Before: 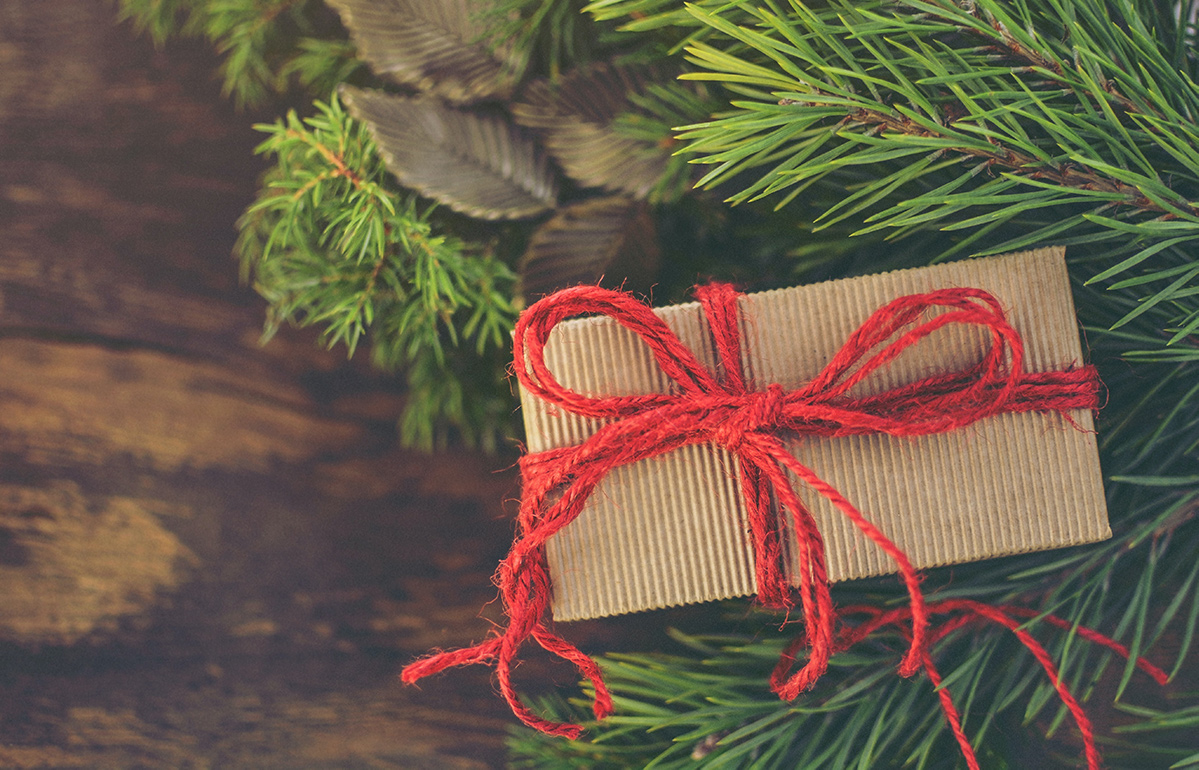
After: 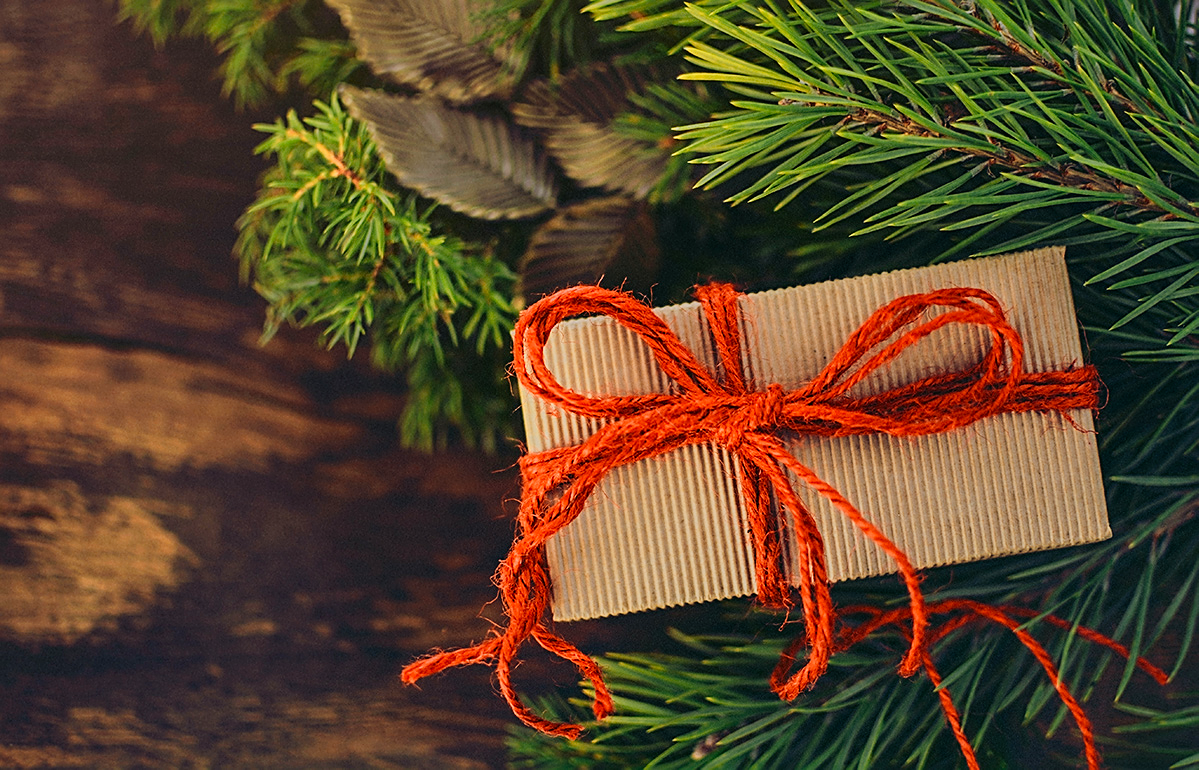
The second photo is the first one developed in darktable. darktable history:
color zones: curves: ch0 [(0.018, 0.548) (0.197, 0.654) (0.425, 0.447) (0.605, 0.658) (0.732, 0.579)]; ch1 [(0.105, 0.531) (0.224, 0.531) (0.386, 0.39) (0.618, 0.456) (0.732, 0.456) (0.956, 0.421)]; ch2 [(0.039, 0.583) (0.215, 0.465) (0.399, 0.544) (0.465, 0.548) (0.614, 0.447) (0.724, 0.43) (0.882, 0.623) (0.956, 0.632)]
color correction: saturation 1.34
sharpen: on, module defaults
filmic rgb: middle gray luminance 29%, black relative exposure -10.3 EV, white relative exposure 5.5 EV, threshold 6 EV, target black luminance 0%, hardness 3.95, latitude 2.04%, contrast 1.132, highlights saturation mix 5%, shadows ↔ highlights balance 15.11%, add noise in highlights 0, preserve chrominance no, color science v3 (2019), use custom middle-gray values true, iterations of high-quality reconstruction 0, contrast in highlights soft, enable highlight reconstruction true
